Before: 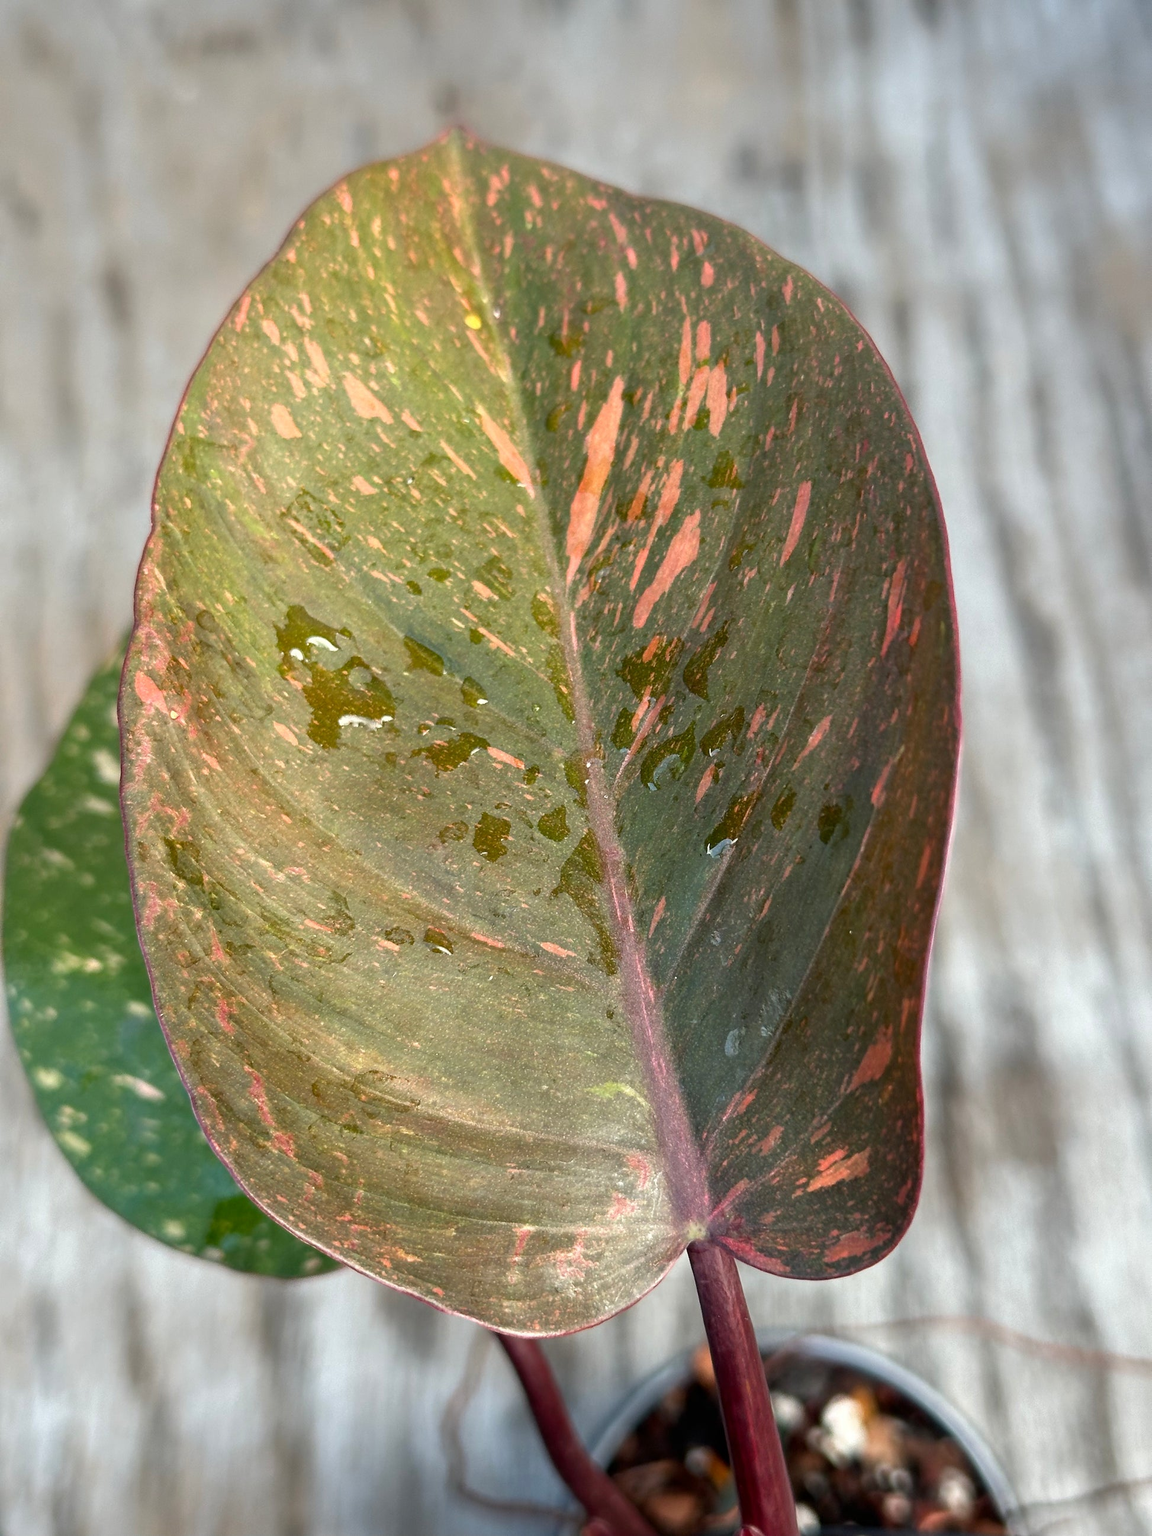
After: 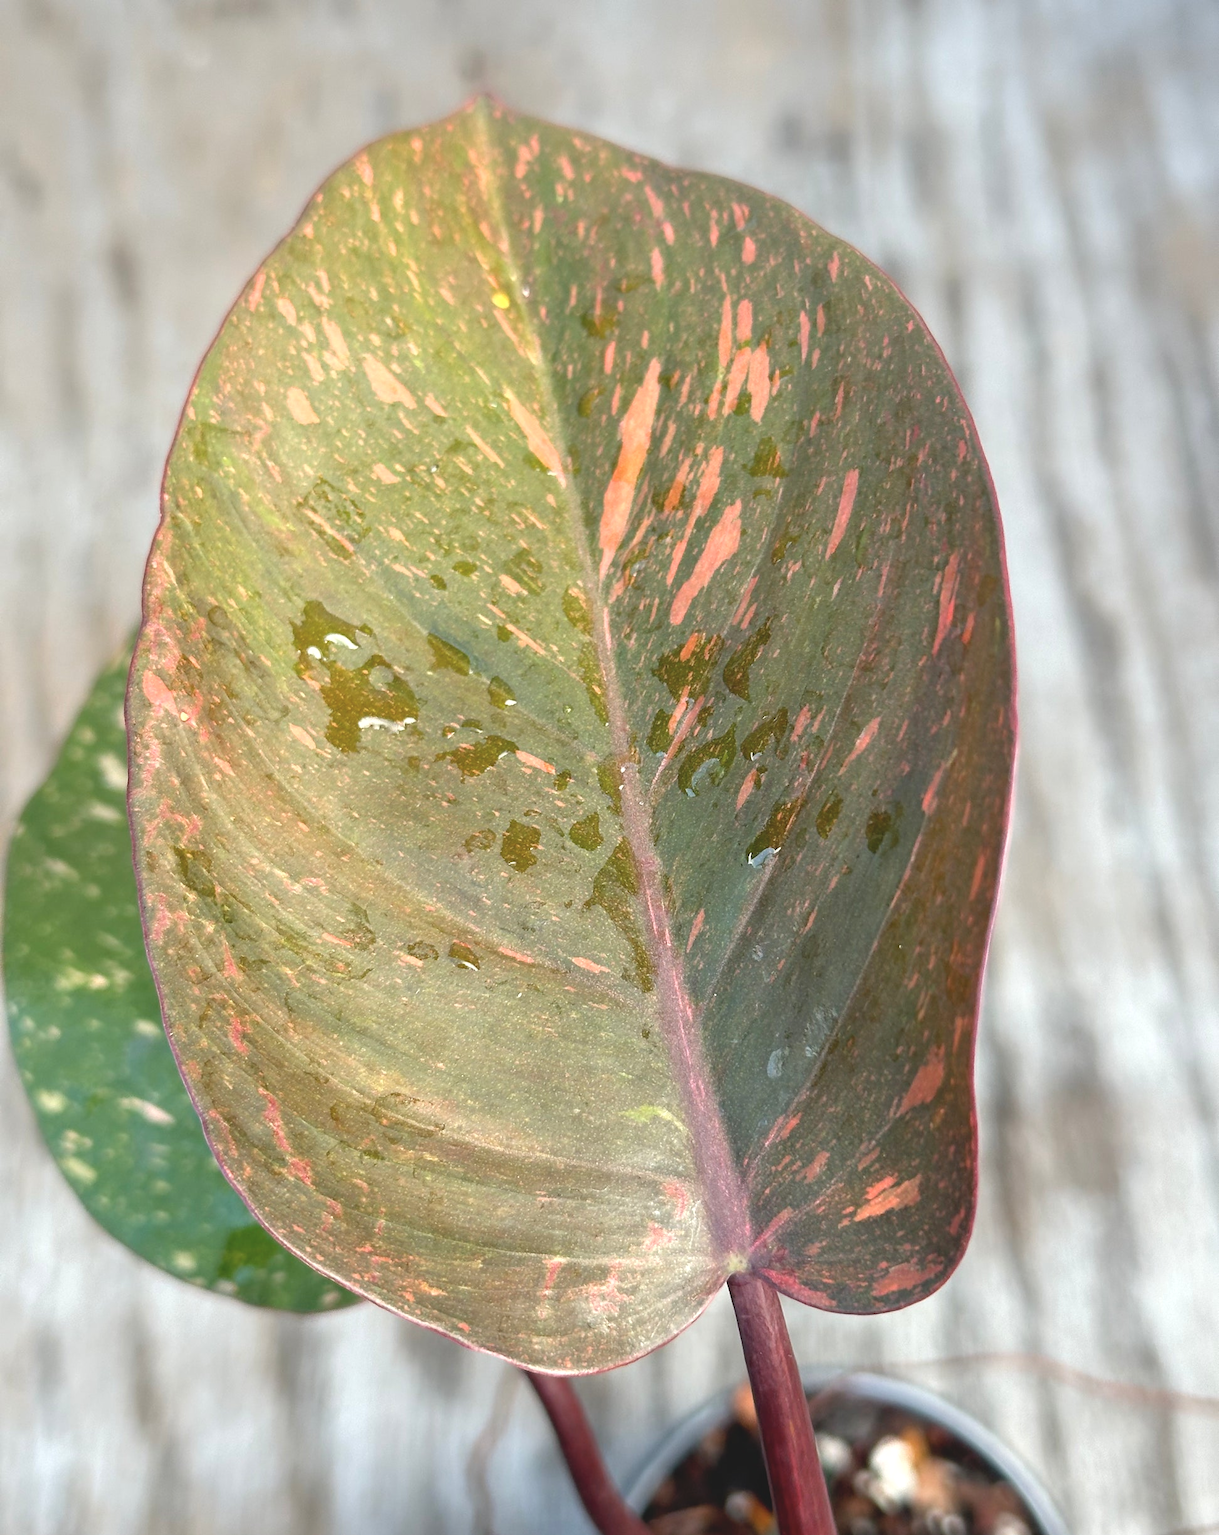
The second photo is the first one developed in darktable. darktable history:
contrast brightness saturation: contrast -0.15, brightness 0.05, saturation -0.12
exposure: exposure 0.485 EV, compensate highlight preservation false
crop and rotate: top 2.479%, bottom 3.018%
